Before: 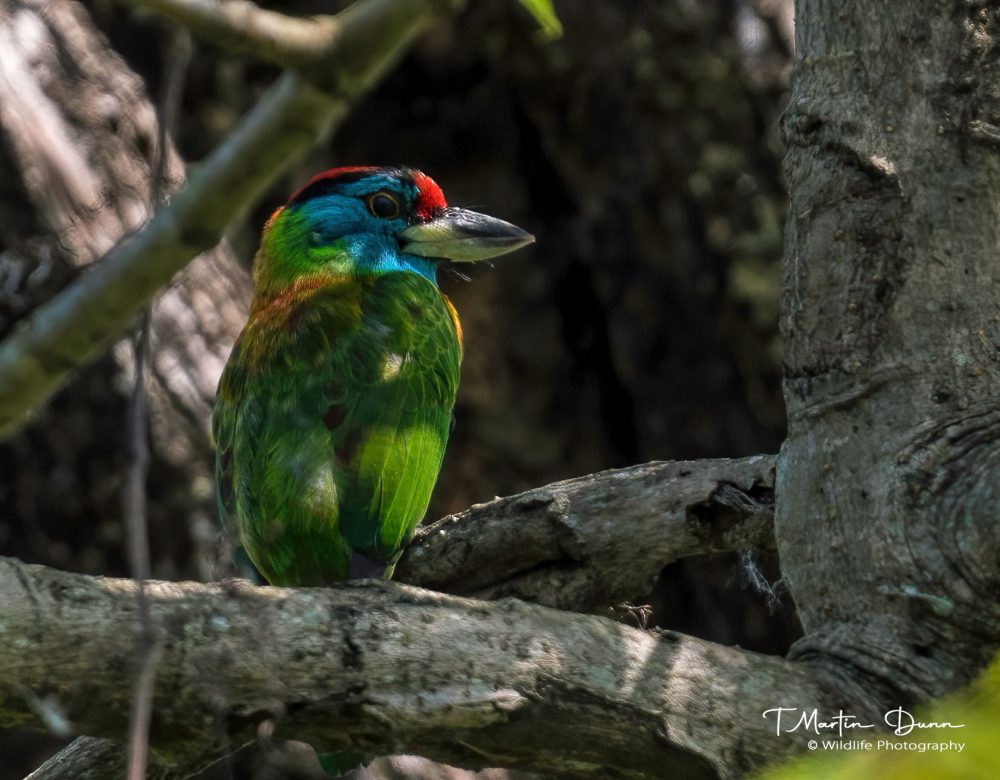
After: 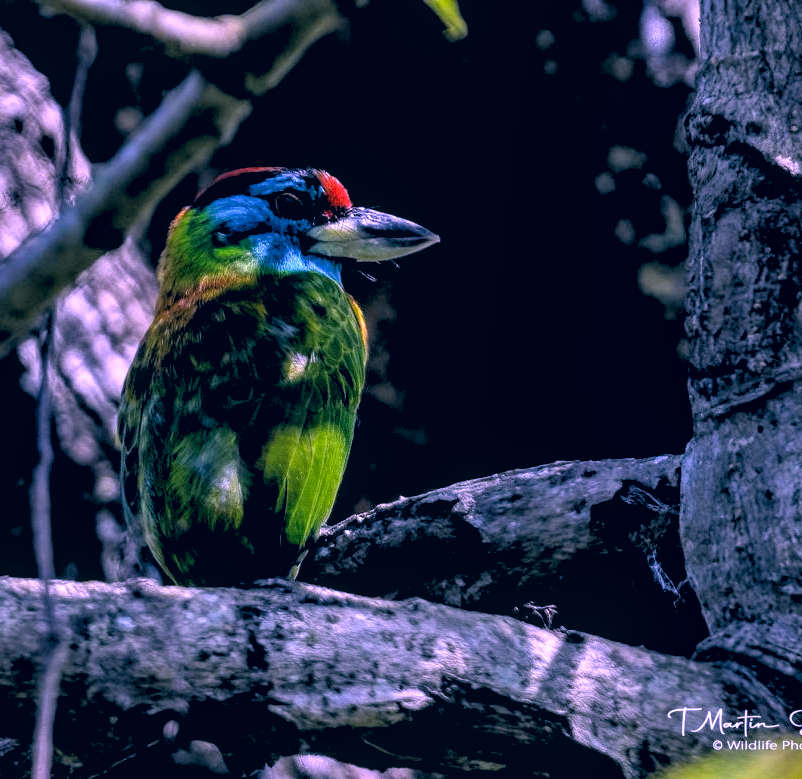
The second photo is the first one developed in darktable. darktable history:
crop and rotate: left 9.597%, right 10.195%
rgb levels: levels [[0.029, 0.461, 0.922], [0, 0.5, 1], [0, 0.5, 1]]
exposure: exposure 0.2 EV, compensate highlight preservation false
local contrast: on, module defaults
white balance: red 0.98, blue 1.61
color correction: highlights a* 10.32, highlights b* 14.66, shadows a* -9.59, shadows b* -15.02
